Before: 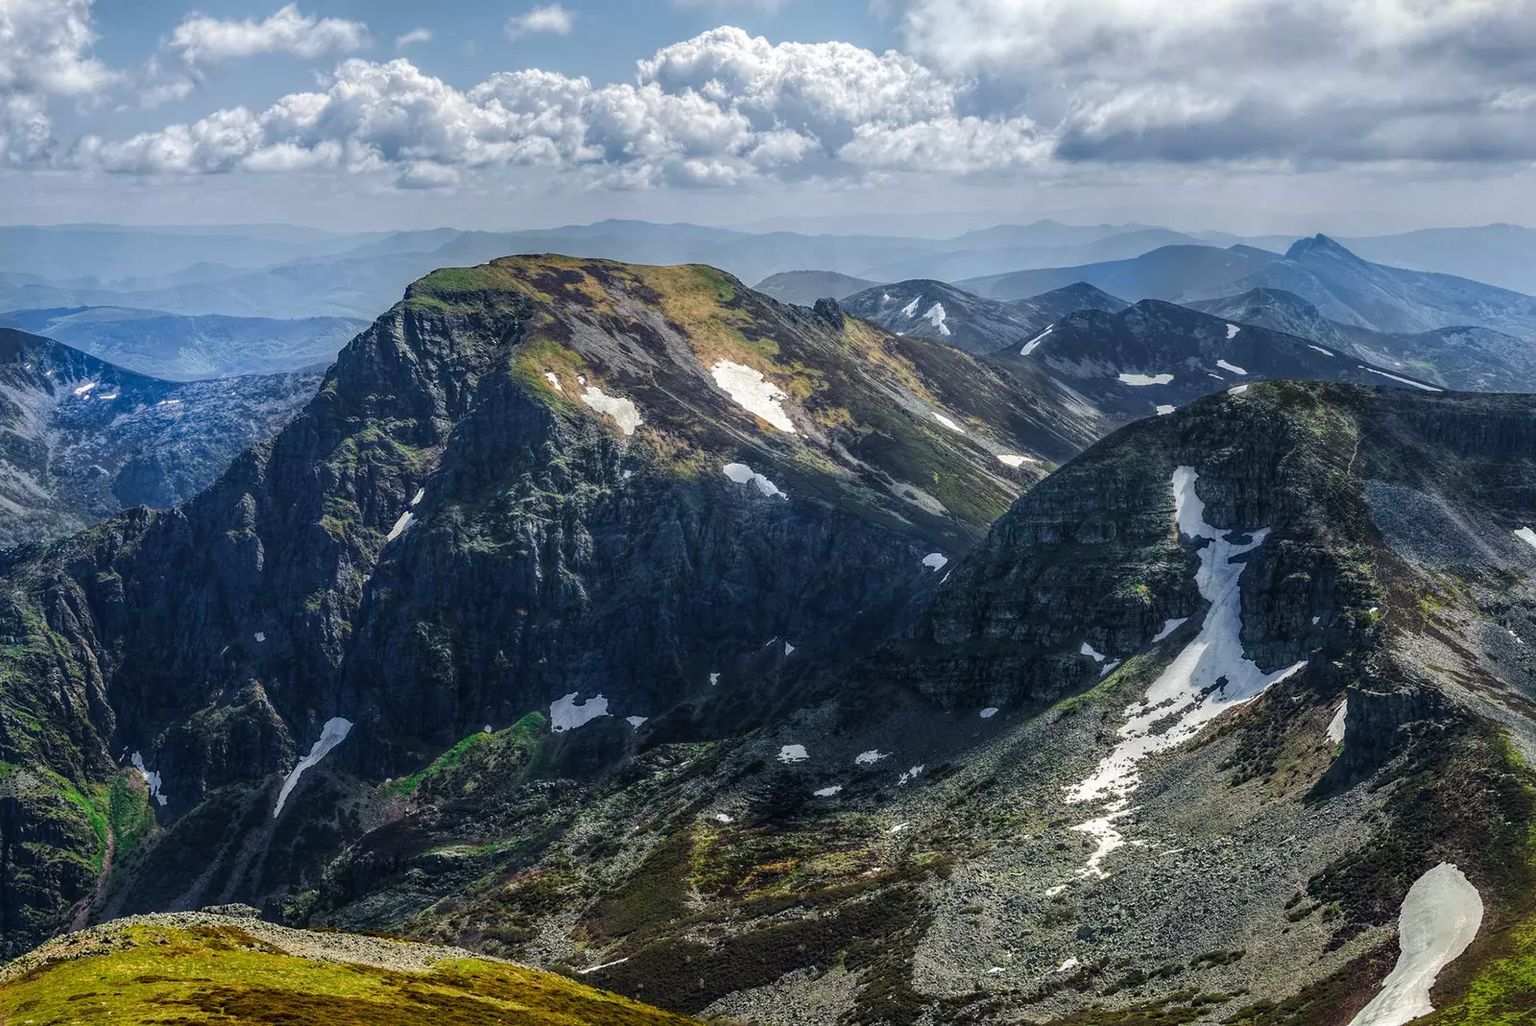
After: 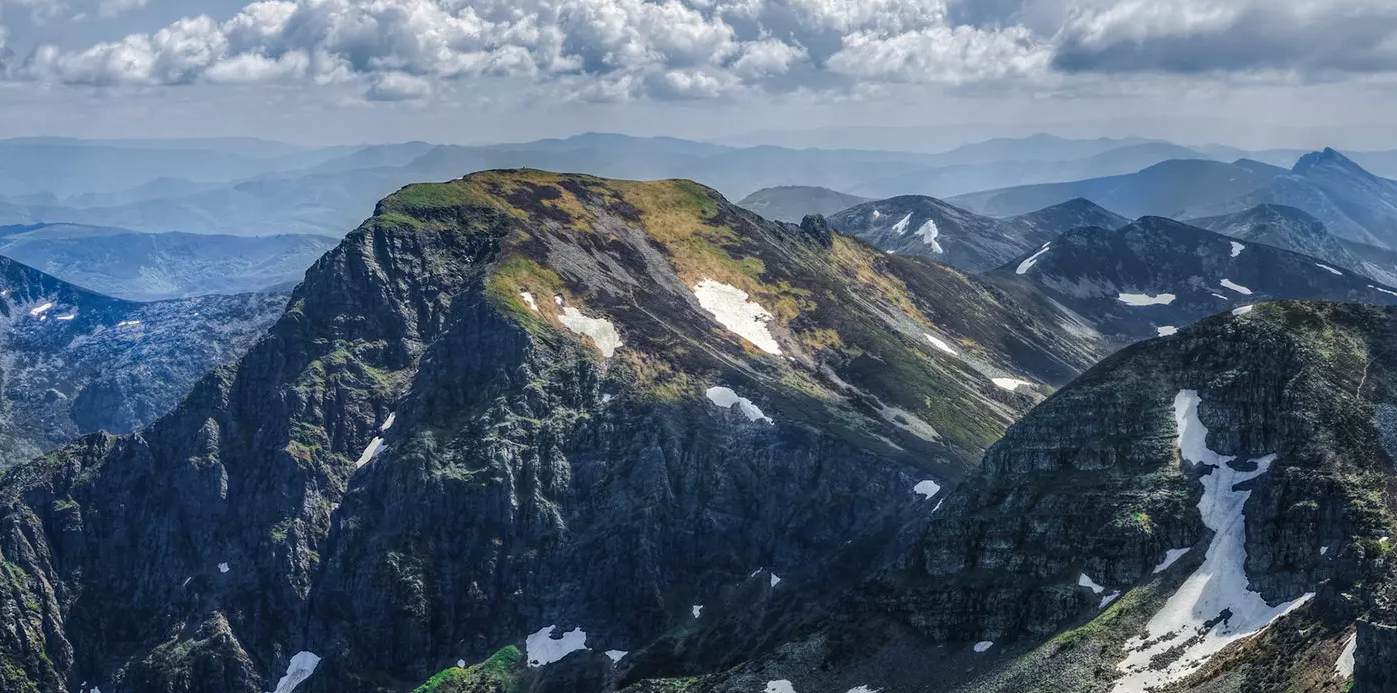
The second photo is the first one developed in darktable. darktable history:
crop: left 2.989%, top 9.009%, right 9.645%, bottom 26.133%
shadows and highlights: shadows 35.78, highlights -35.17, soften with gaussian
